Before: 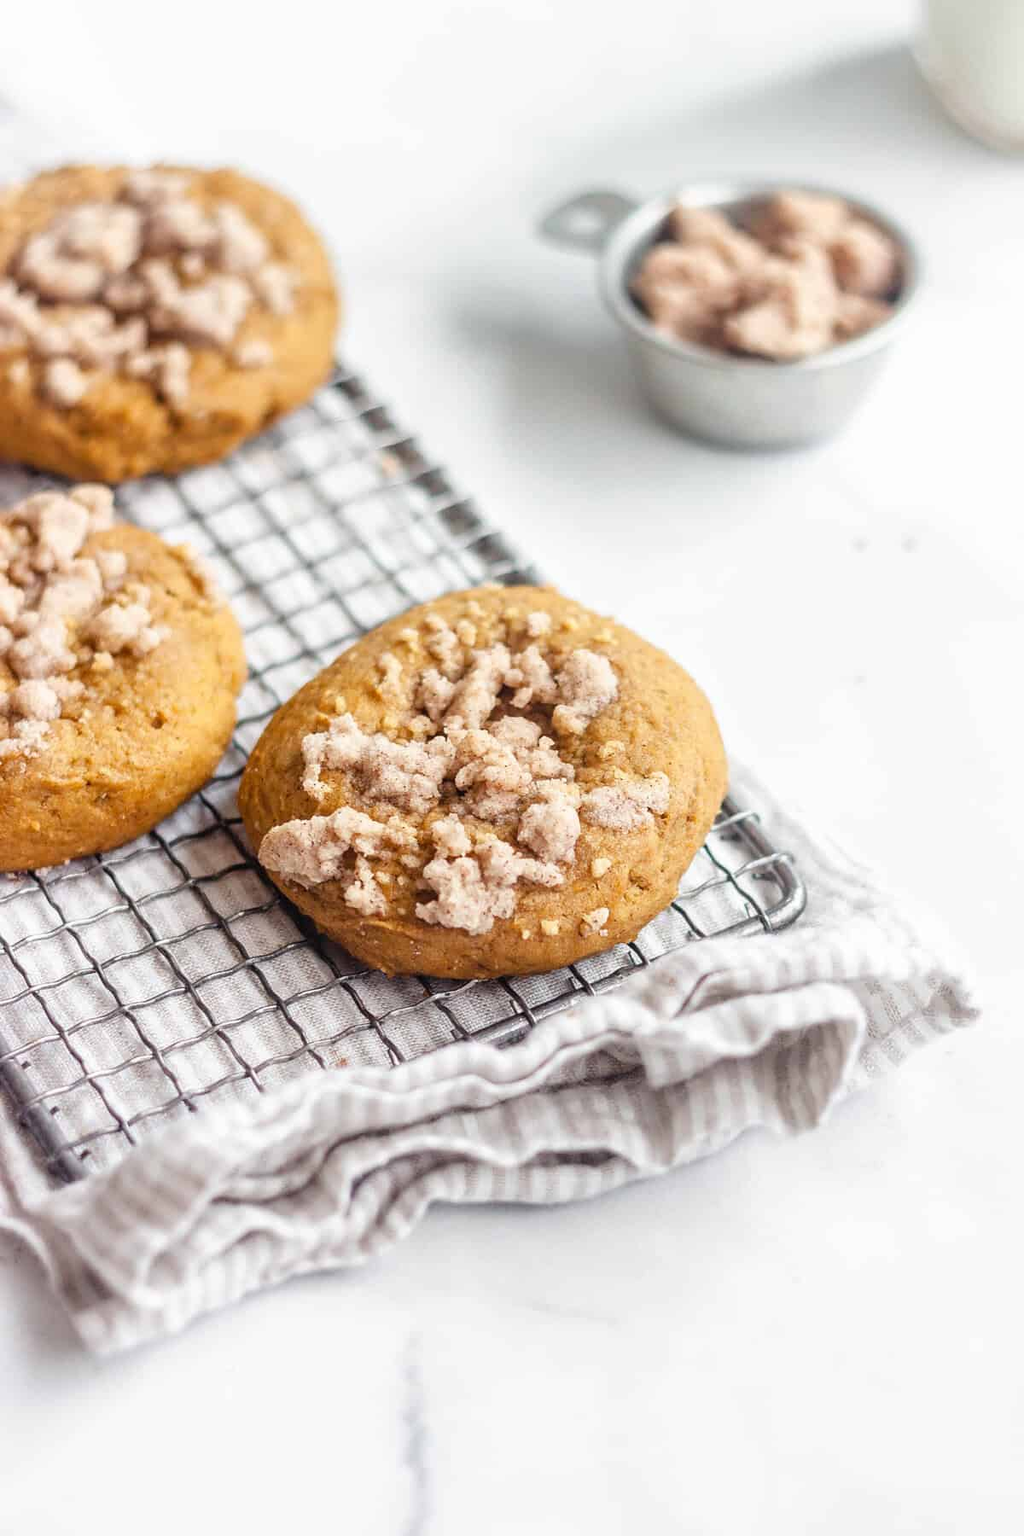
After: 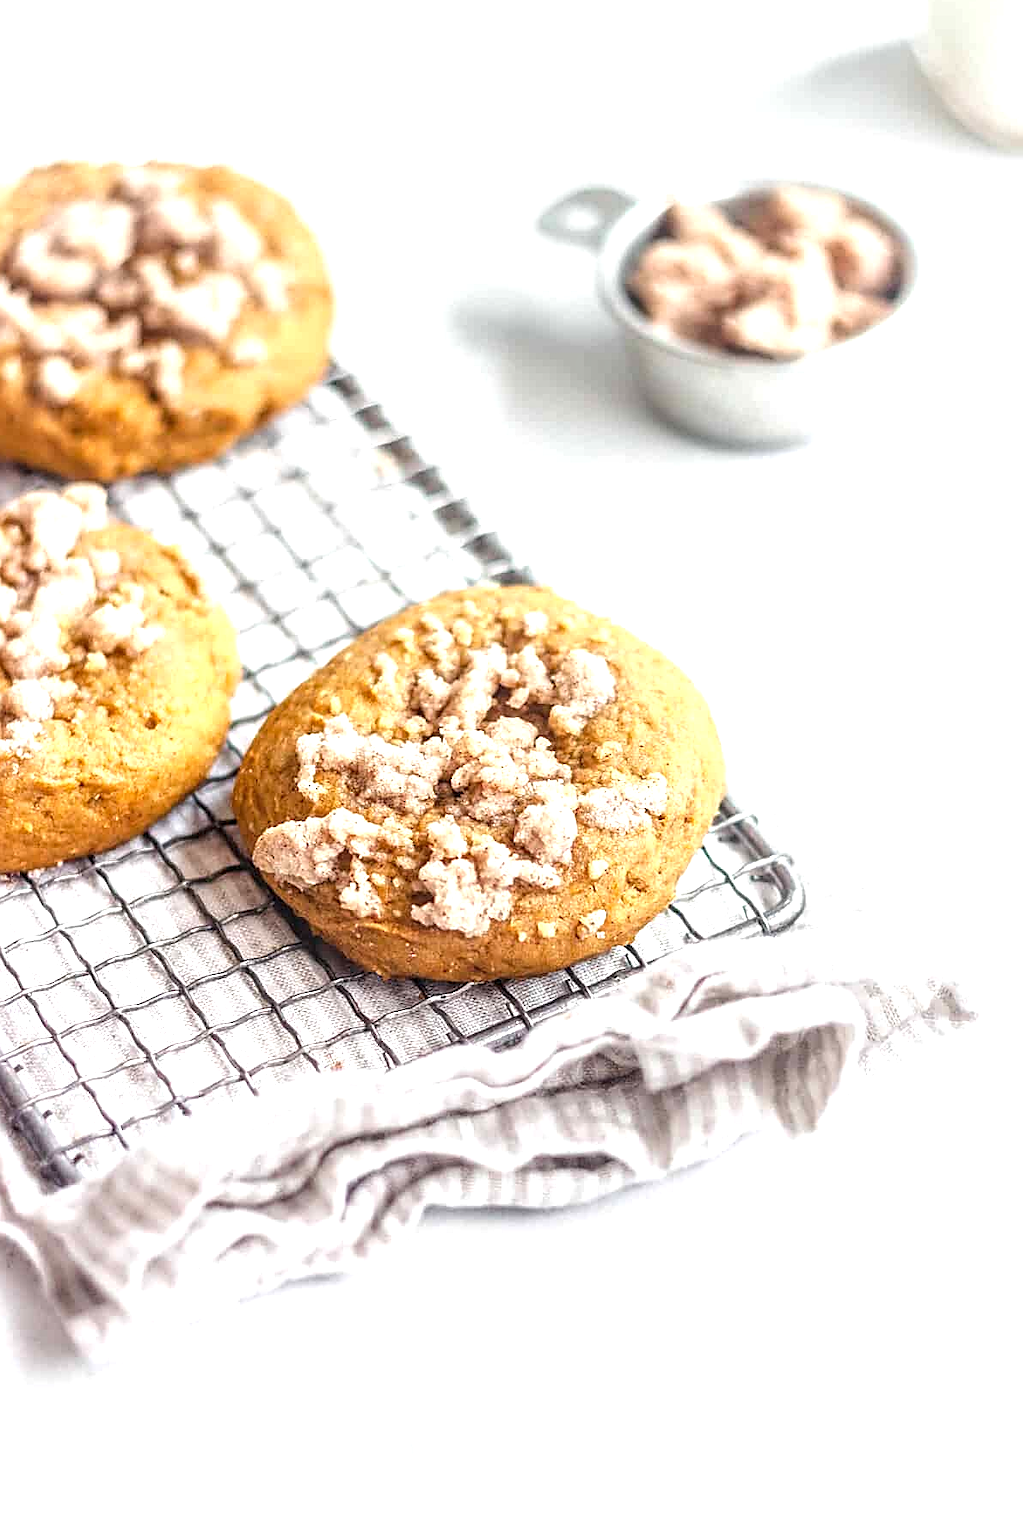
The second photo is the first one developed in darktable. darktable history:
local contrast: on, module defaults
crop and rotate: left 0.809%, top 0.386%, bottom 0.338%
exposure: black level correction 0, exposure 0.684 EV, compensate highlight preservation false
sharpen: on, module defaults
